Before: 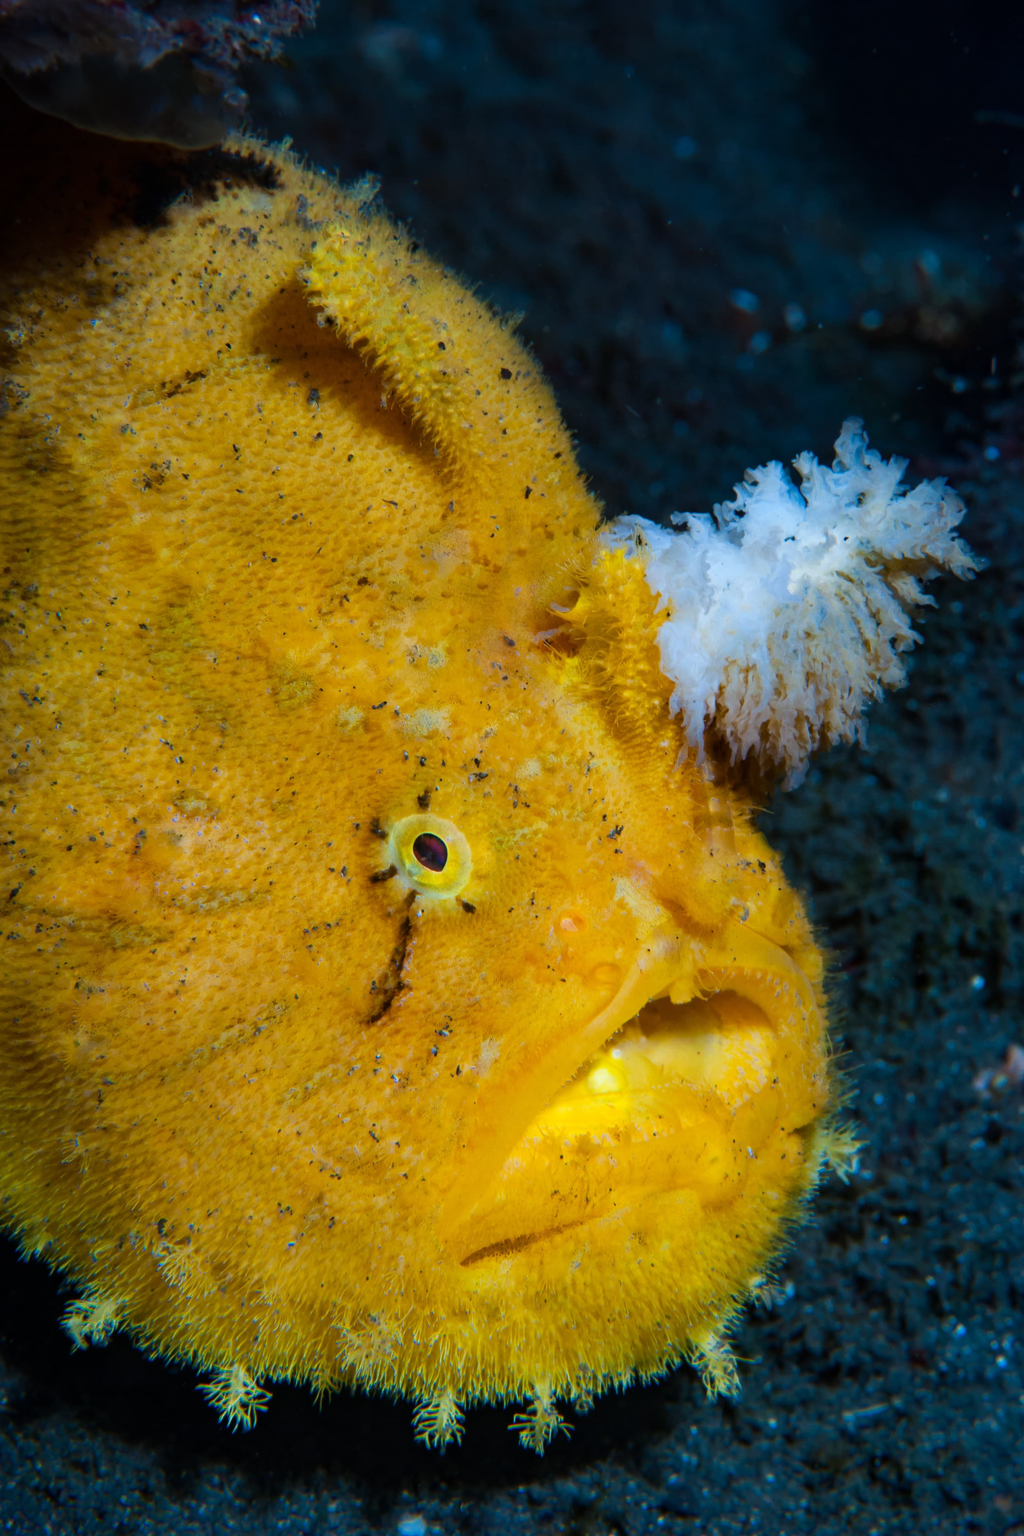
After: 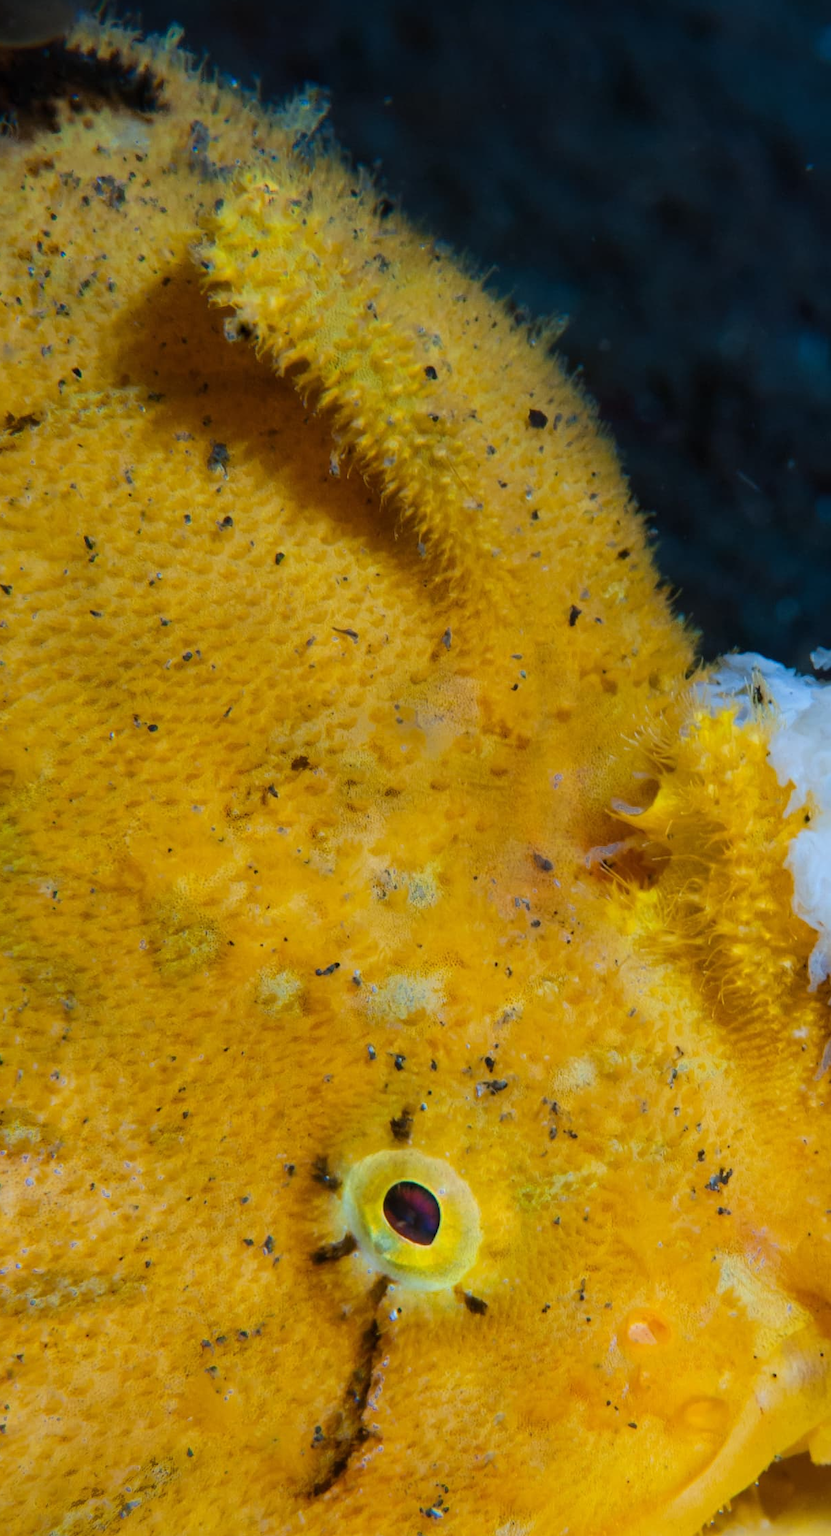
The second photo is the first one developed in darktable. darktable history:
crop: left 17.79%, top 7.916%, right 32.979%, bottom 31.811%
